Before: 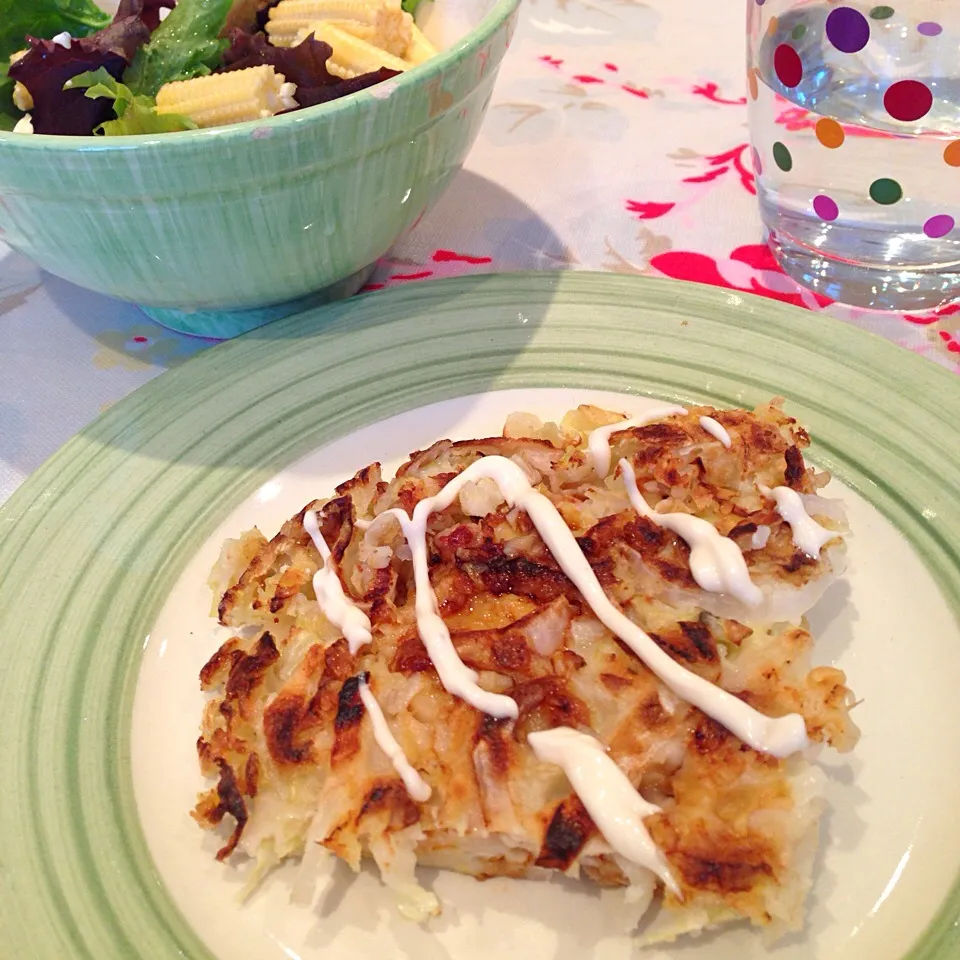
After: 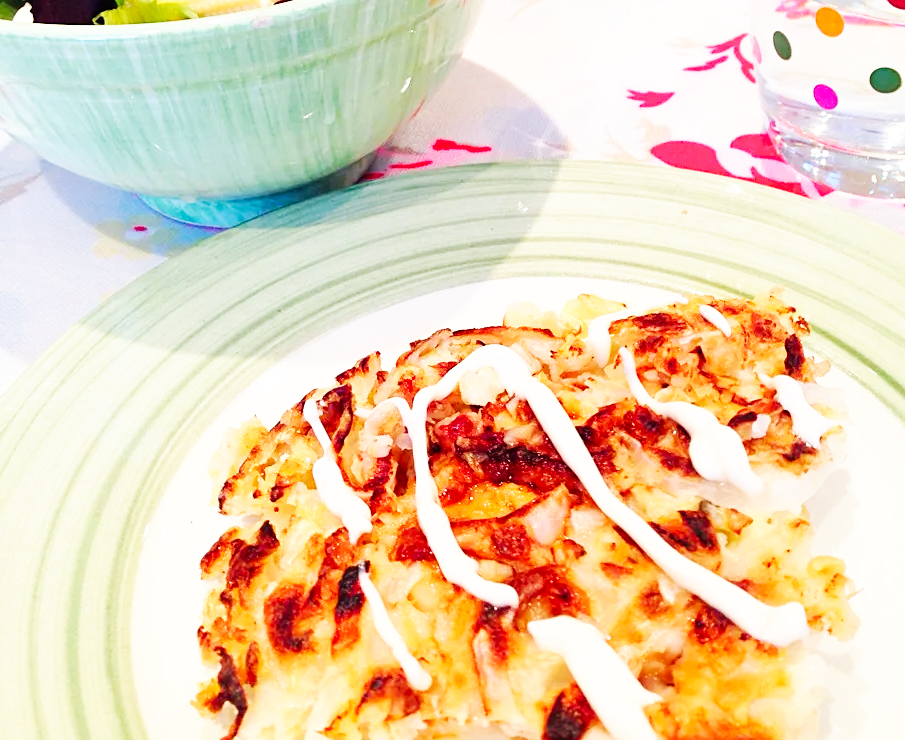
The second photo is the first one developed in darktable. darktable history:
crop and rotate: angle 0.03°, top 11.643%, right 5.651%, bottom 11.189%
base curve: curves: ch0 [(0, 0) (0.007, 0.004) (0.027, 0.03) (0.046, 0.07) (0.207, 0.54) (0.442, 0.872) (0.673, 0.972) (1, 1)], preserve colors none
tone equalizer: on, module defaults
